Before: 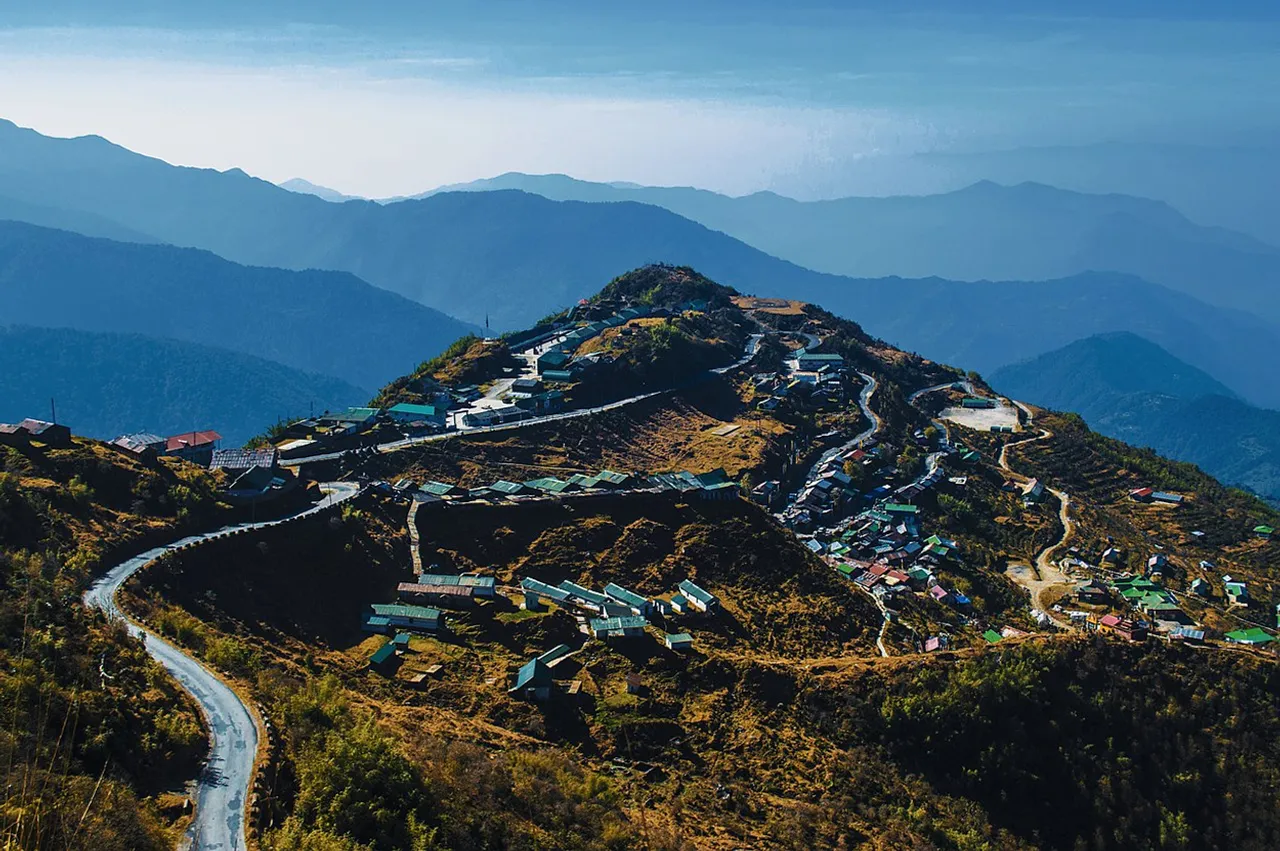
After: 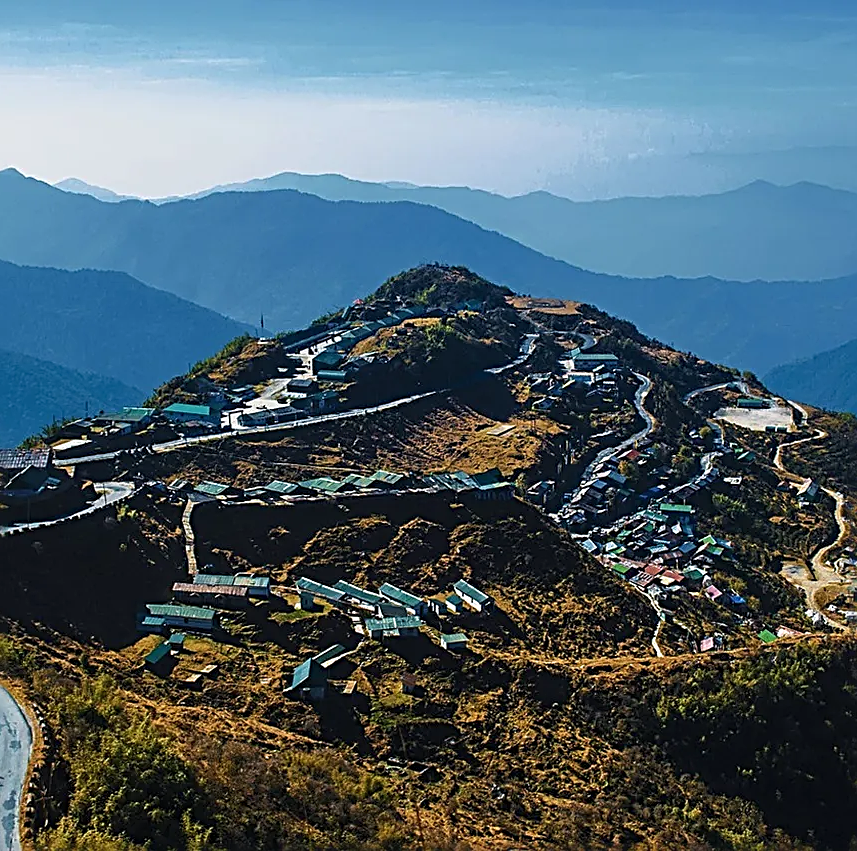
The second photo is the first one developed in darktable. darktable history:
crop and rotate: left 17.625%, right 15.372%
sharpen: radius 2.839, amount 0.712
